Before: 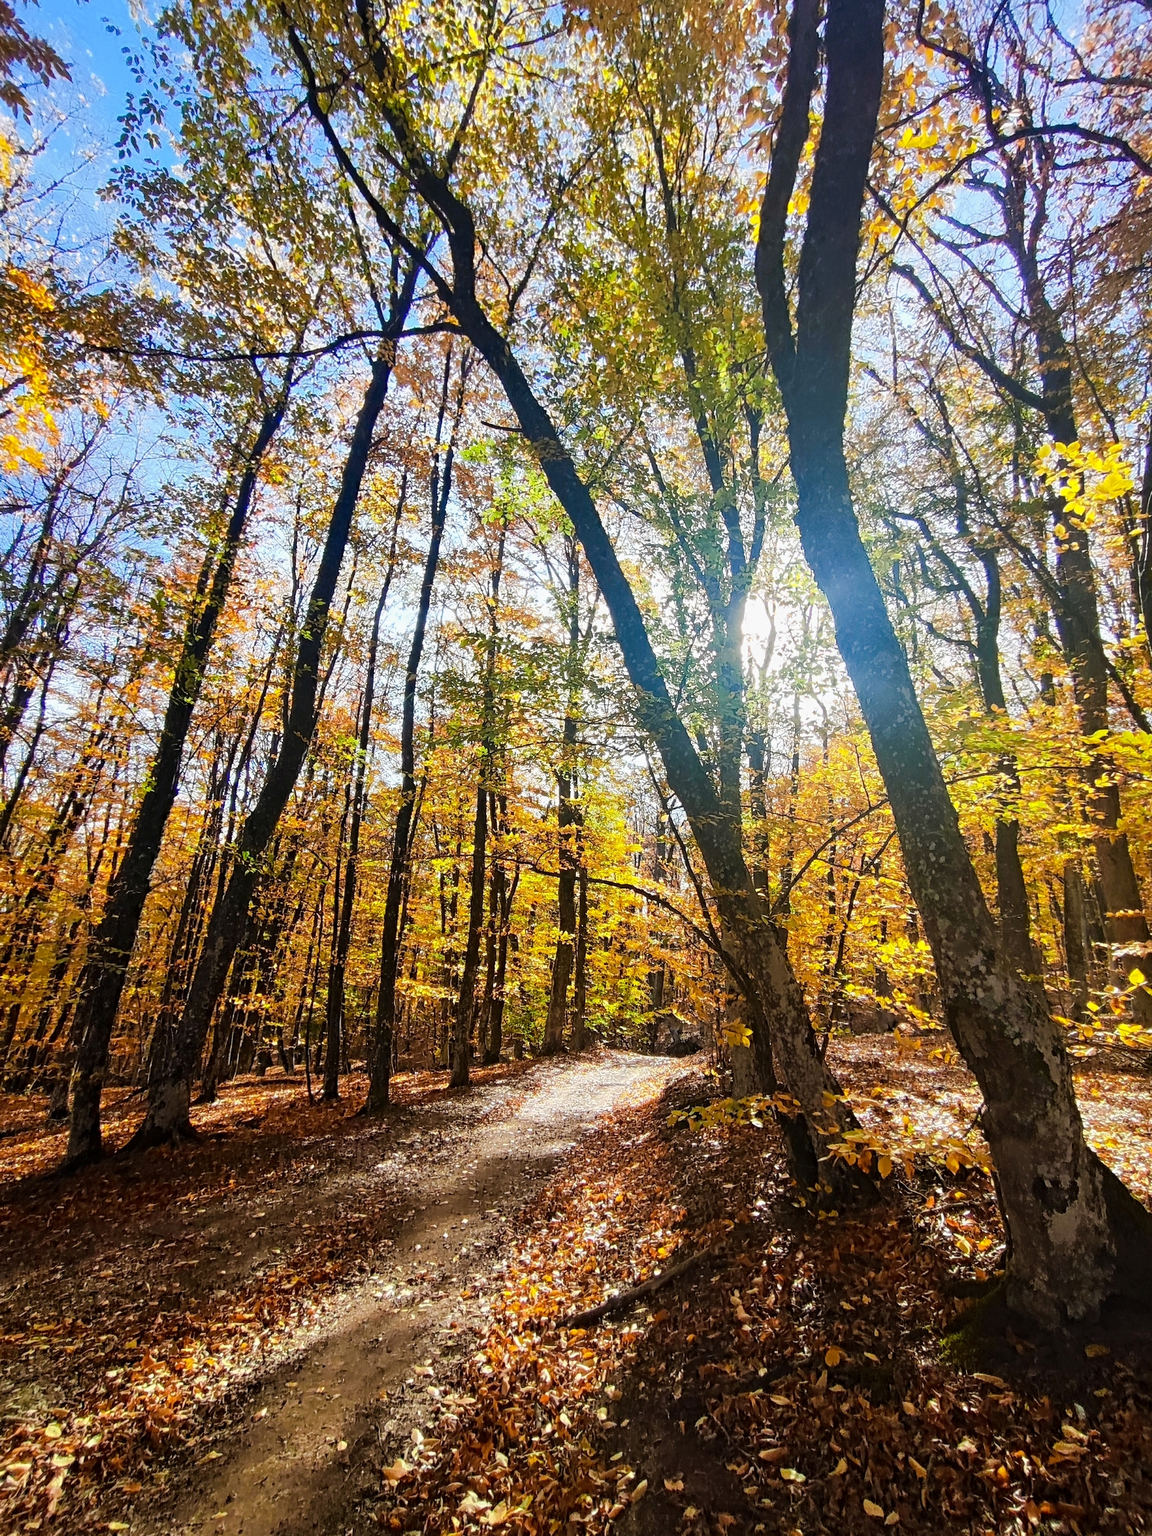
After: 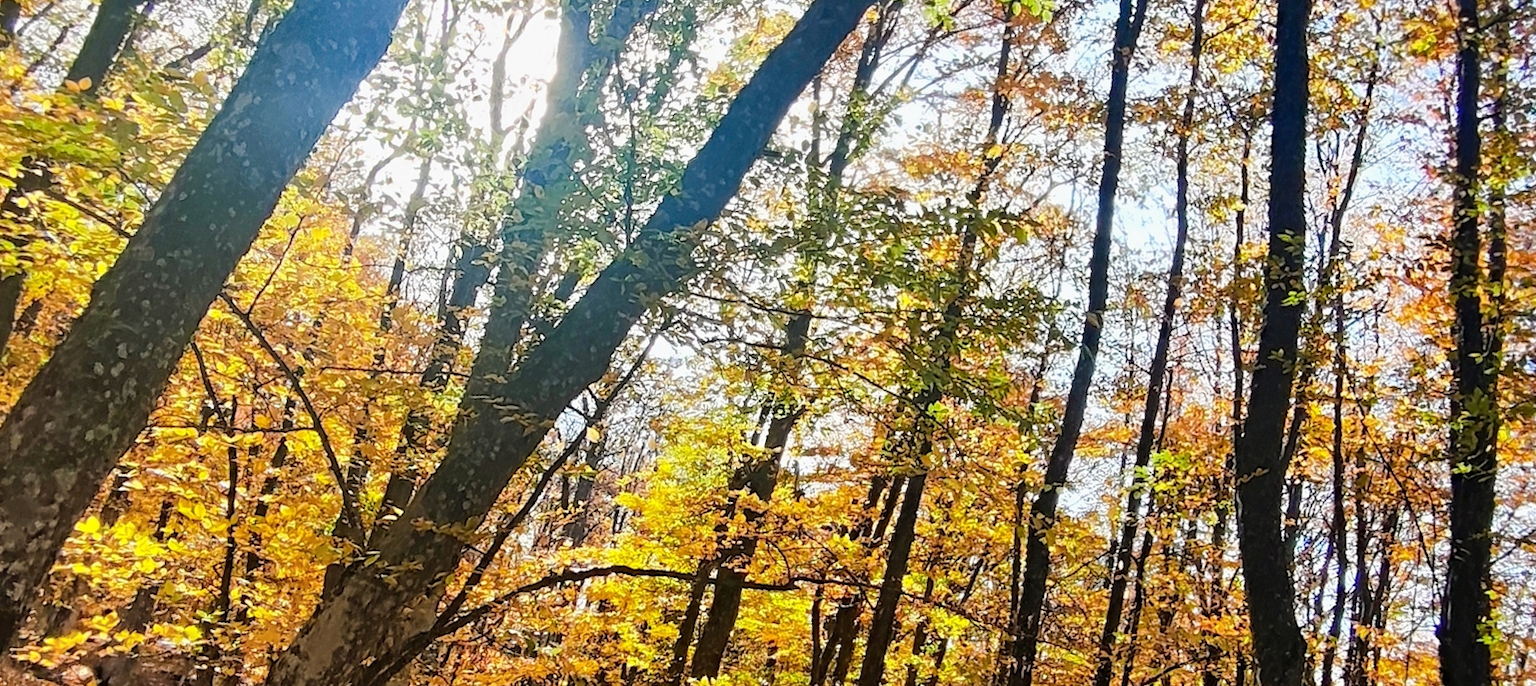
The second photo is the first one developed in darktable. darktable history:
crop and rotate: angle 16.12°, top 30.835%, bottom 35.653%
shadows and highlights: shadows 75, highlights -25, soften with gaussian
